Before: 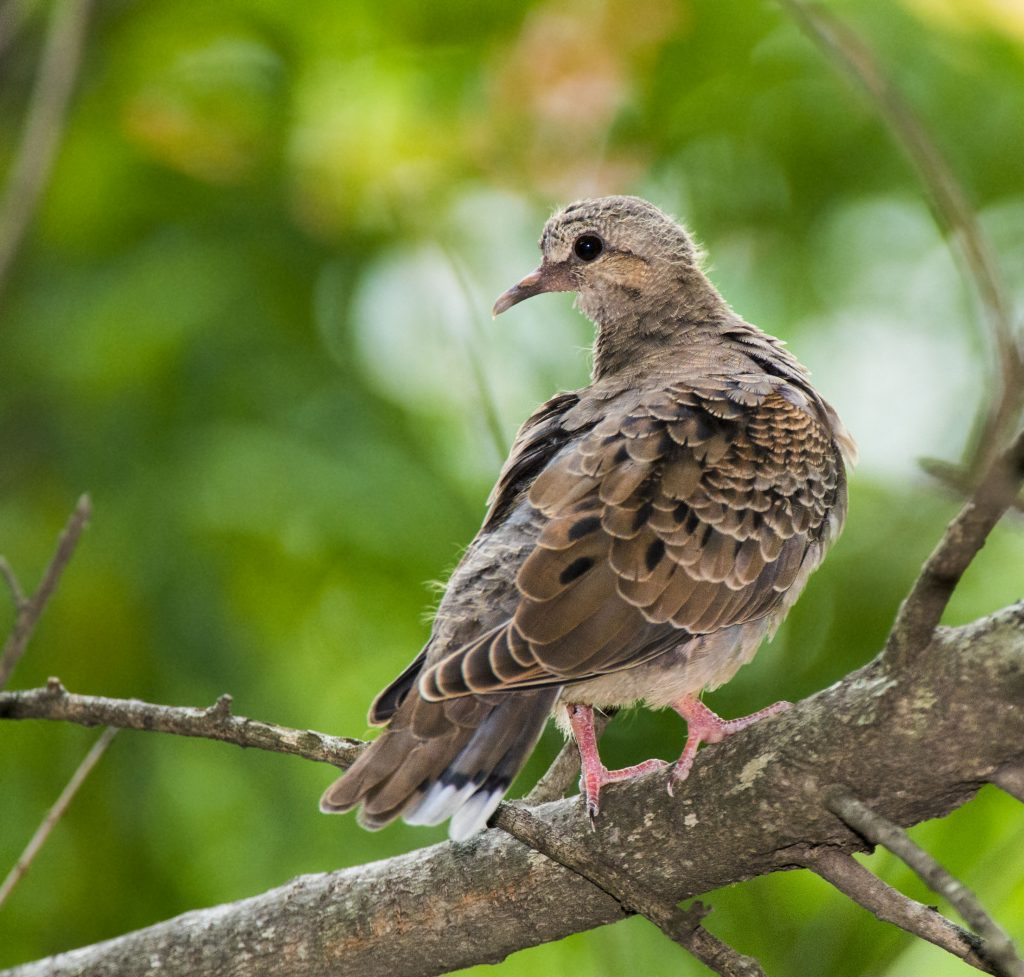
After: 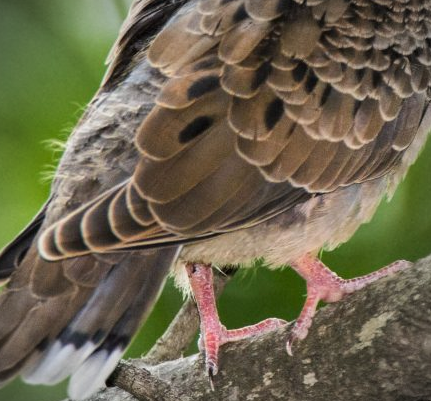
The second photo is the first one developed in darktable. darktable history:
vignetting: fall-off radius 60%, automatic ratio true
crop: left 37.221%, top 45.169%, right 20.63%, bottom 13.777%
exposure: exposure 0.078 EV, compensate highlight preservation false
